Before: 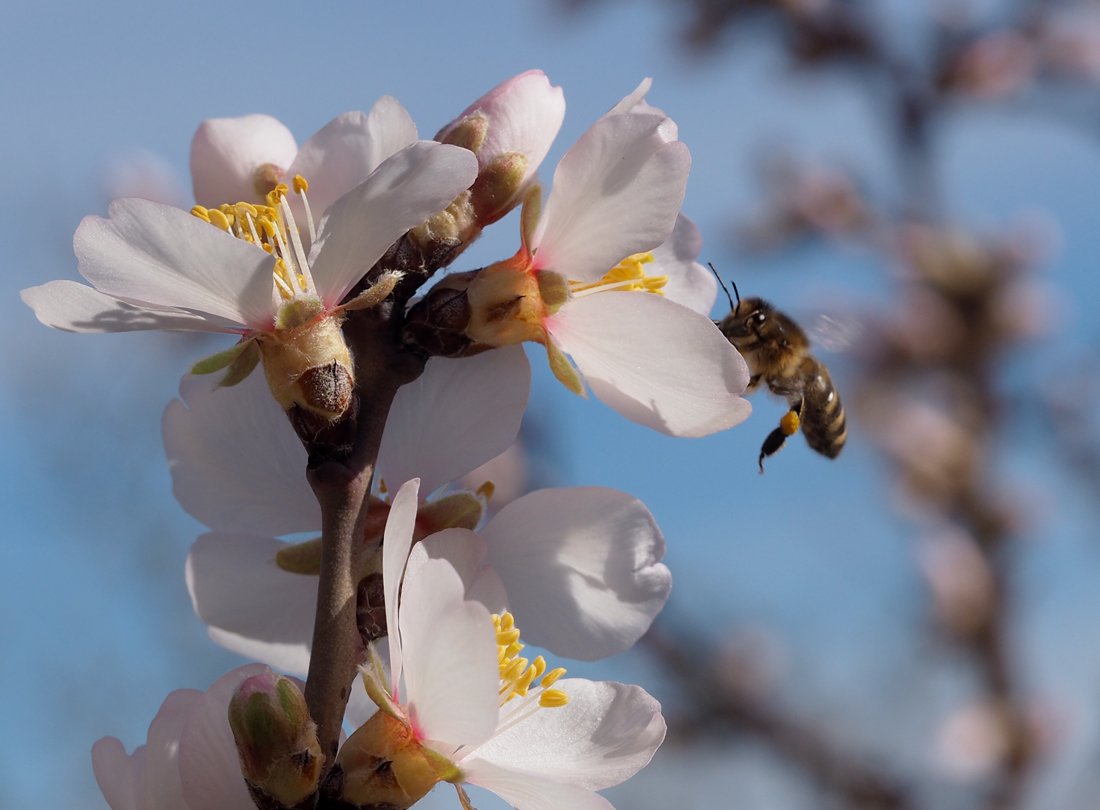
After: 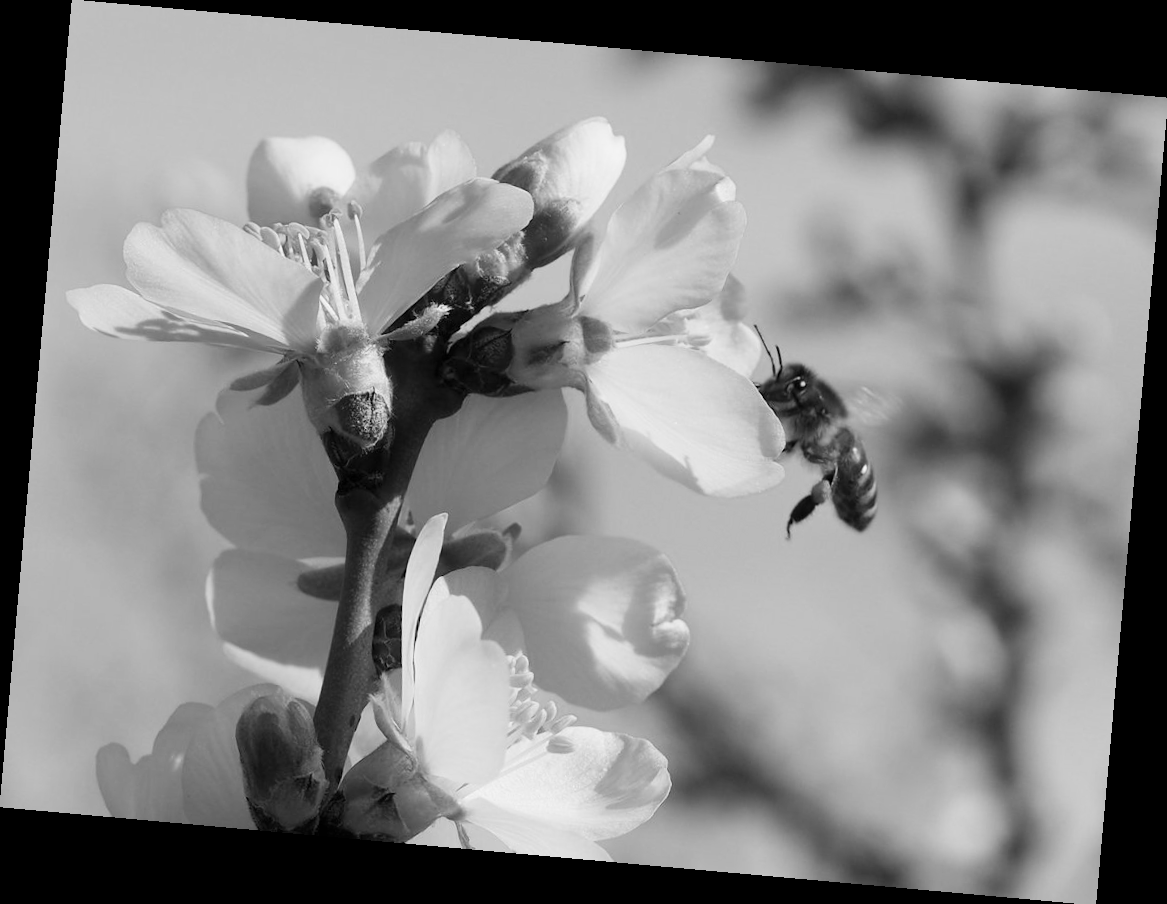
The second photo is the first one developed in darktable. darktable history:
color calibration: output gray [0.267, 0.423, 0.267, 0], illuminant same as pipeline (D50), adaptation none (bypass)
rotate and perspective: rotation 5.12°, automatic cropping off
contrast brightness saturation: contrast 0.2, brightness 0.2, saturation 0.8
